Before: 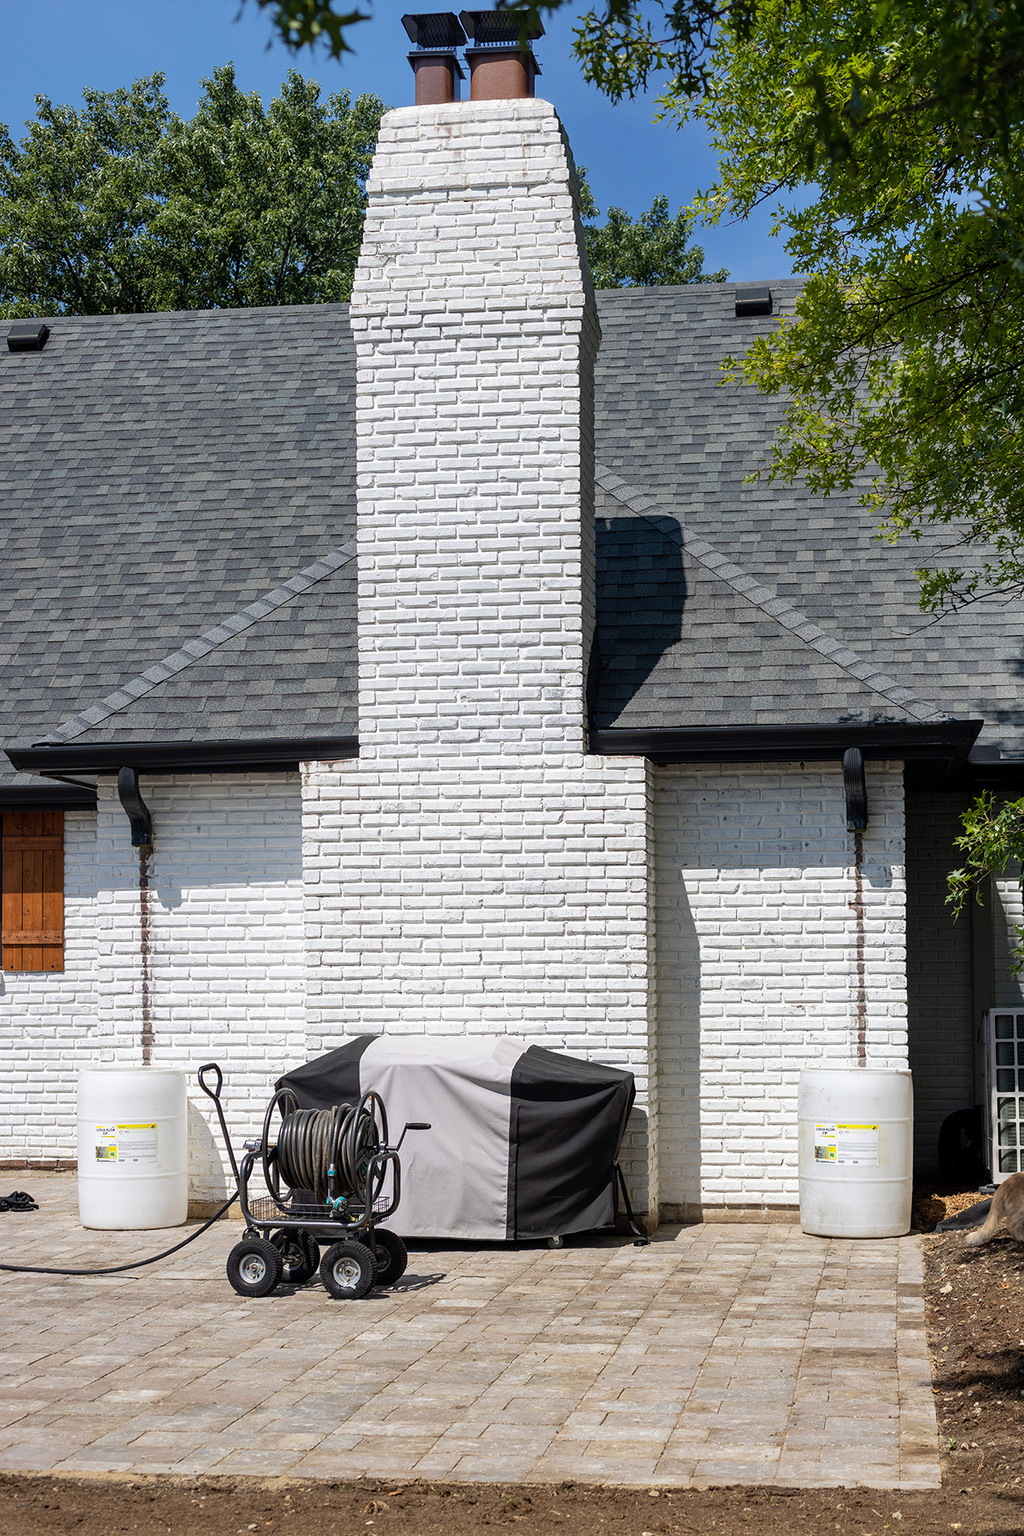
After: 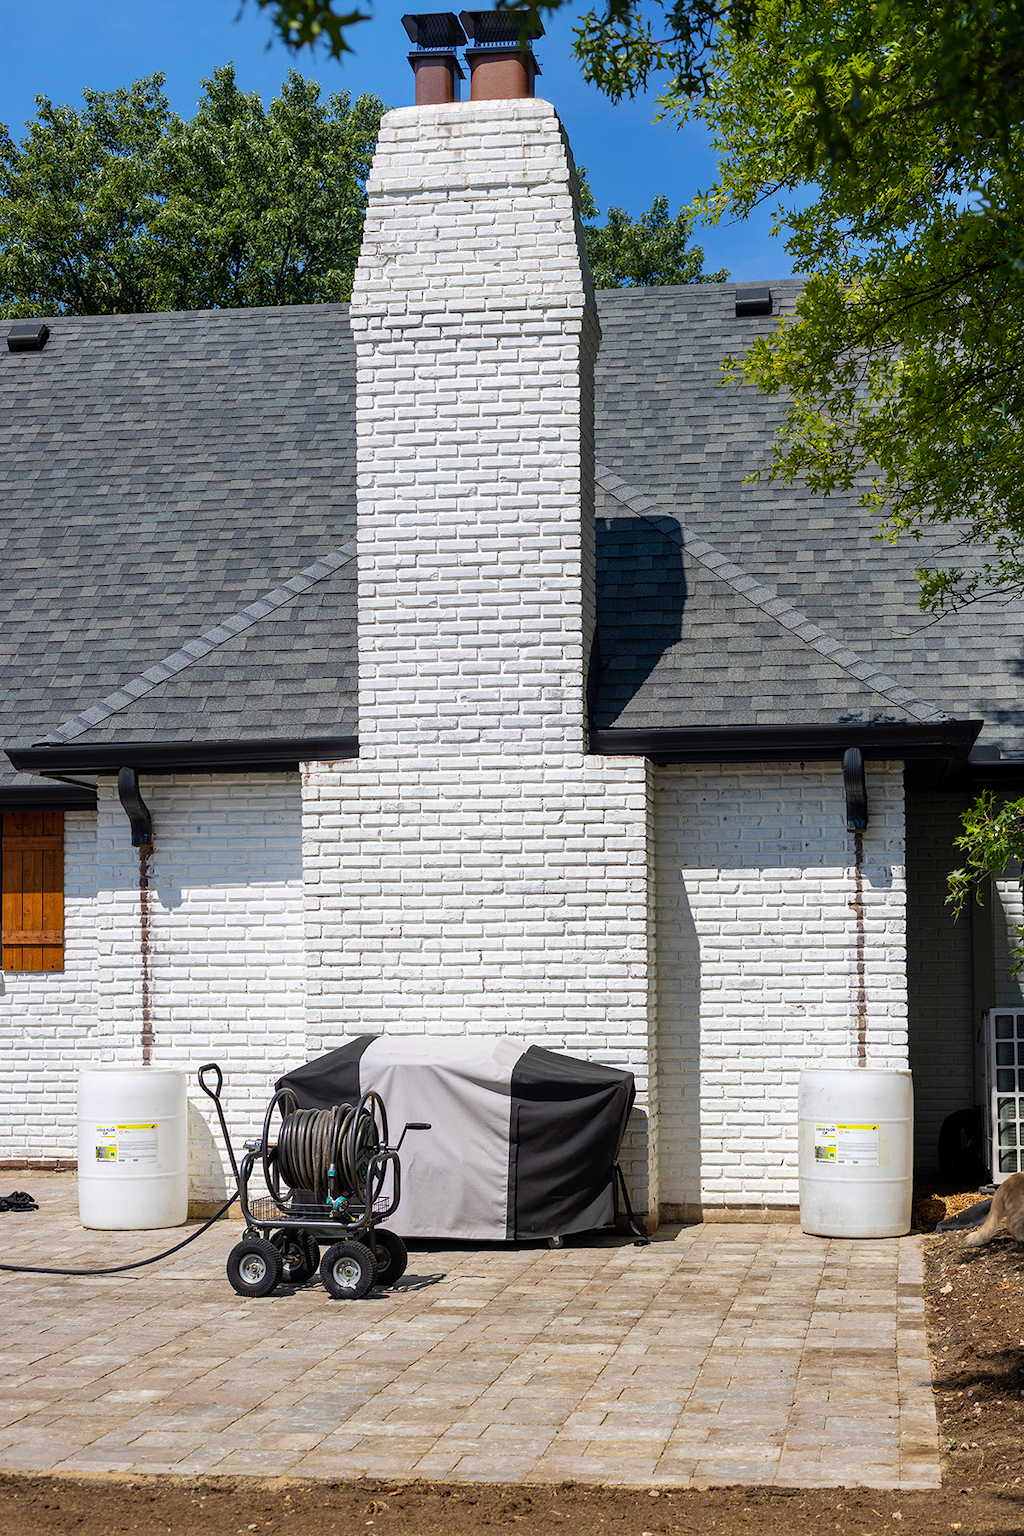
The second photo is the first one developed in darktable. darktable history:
color balance rgb: linear chroma grading › global chroma 15.324%, perceptual saturation grading › global saturation 0.612%, global vibrance 20%
